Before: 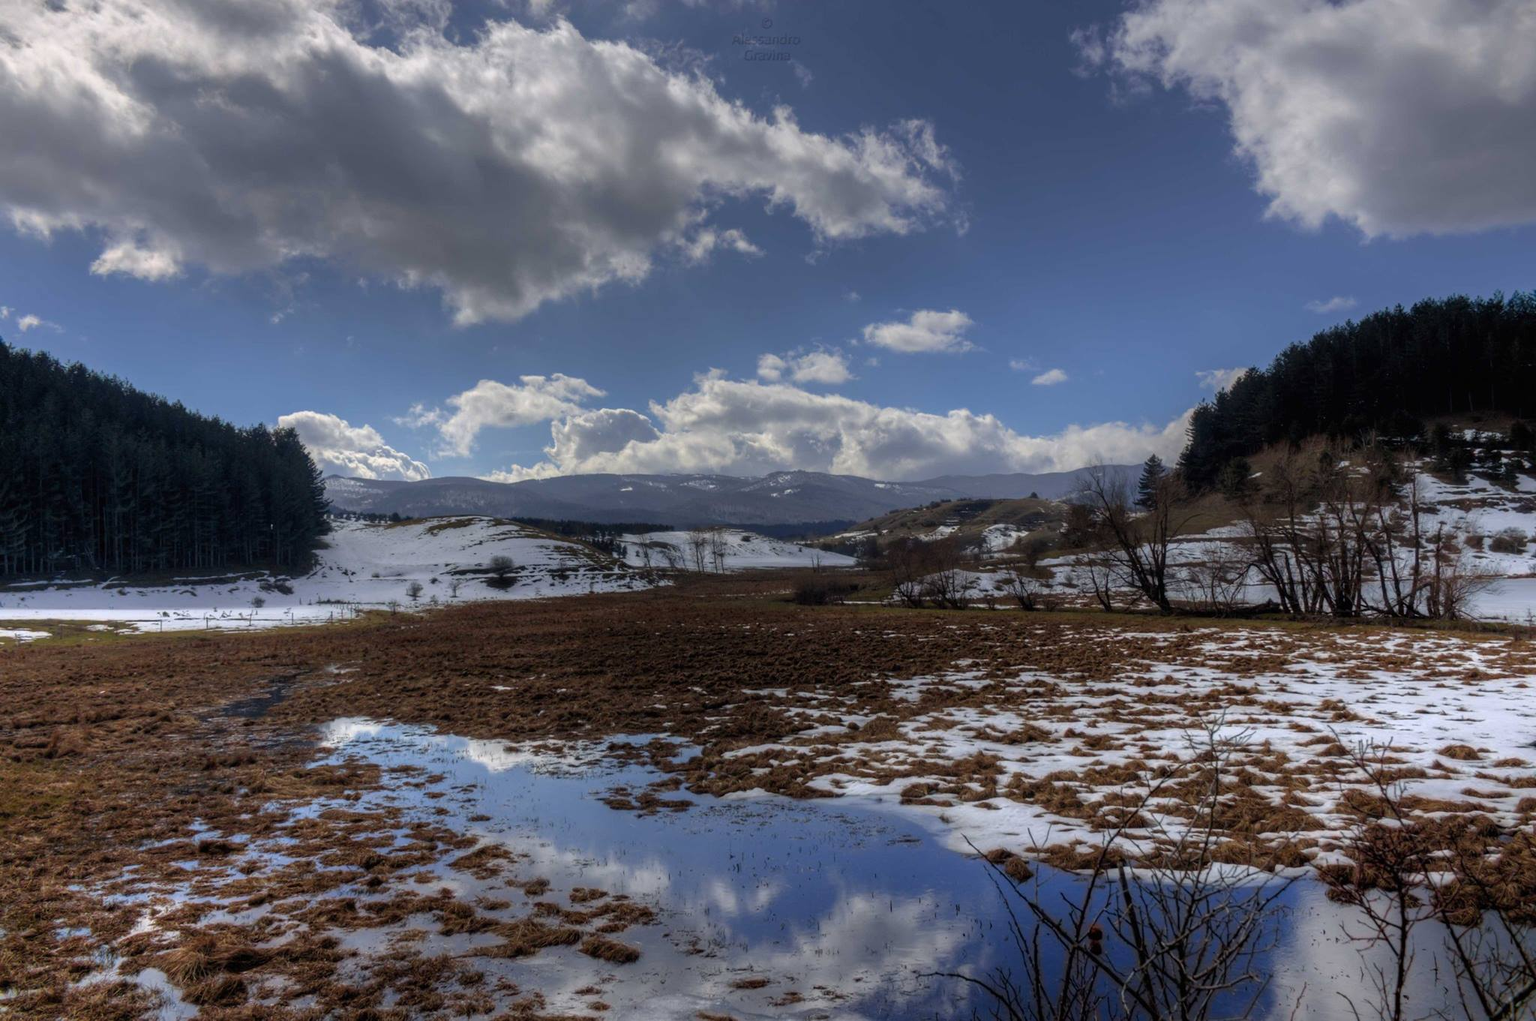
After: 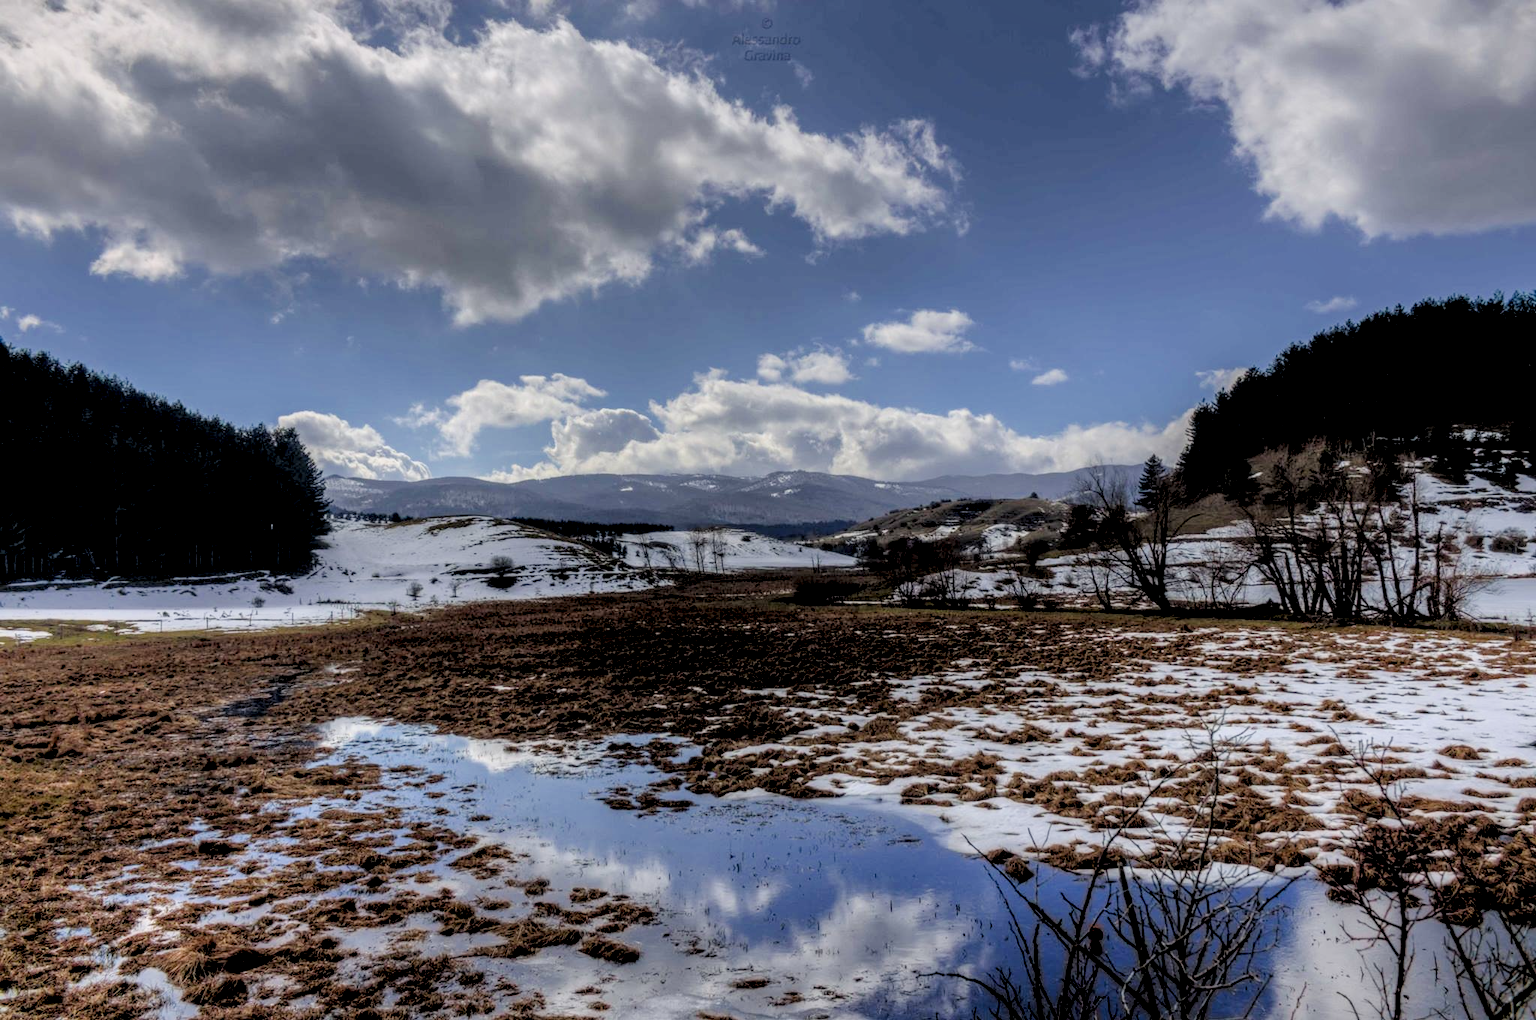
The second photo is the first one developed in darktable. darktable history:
filmic rgb: black relative exposure -7.65 EV, white relative exposure 4.56 EV, hardness 3.61
exposure: exposure 0.3 EV, compensate highlight preservation false
rgb levels: preserve colors sum RGB, levels [[0.038, 0.433, 0.934], [0, 0.5, 1], [0, 0.5, 1]]
local contrast: detail 160%
